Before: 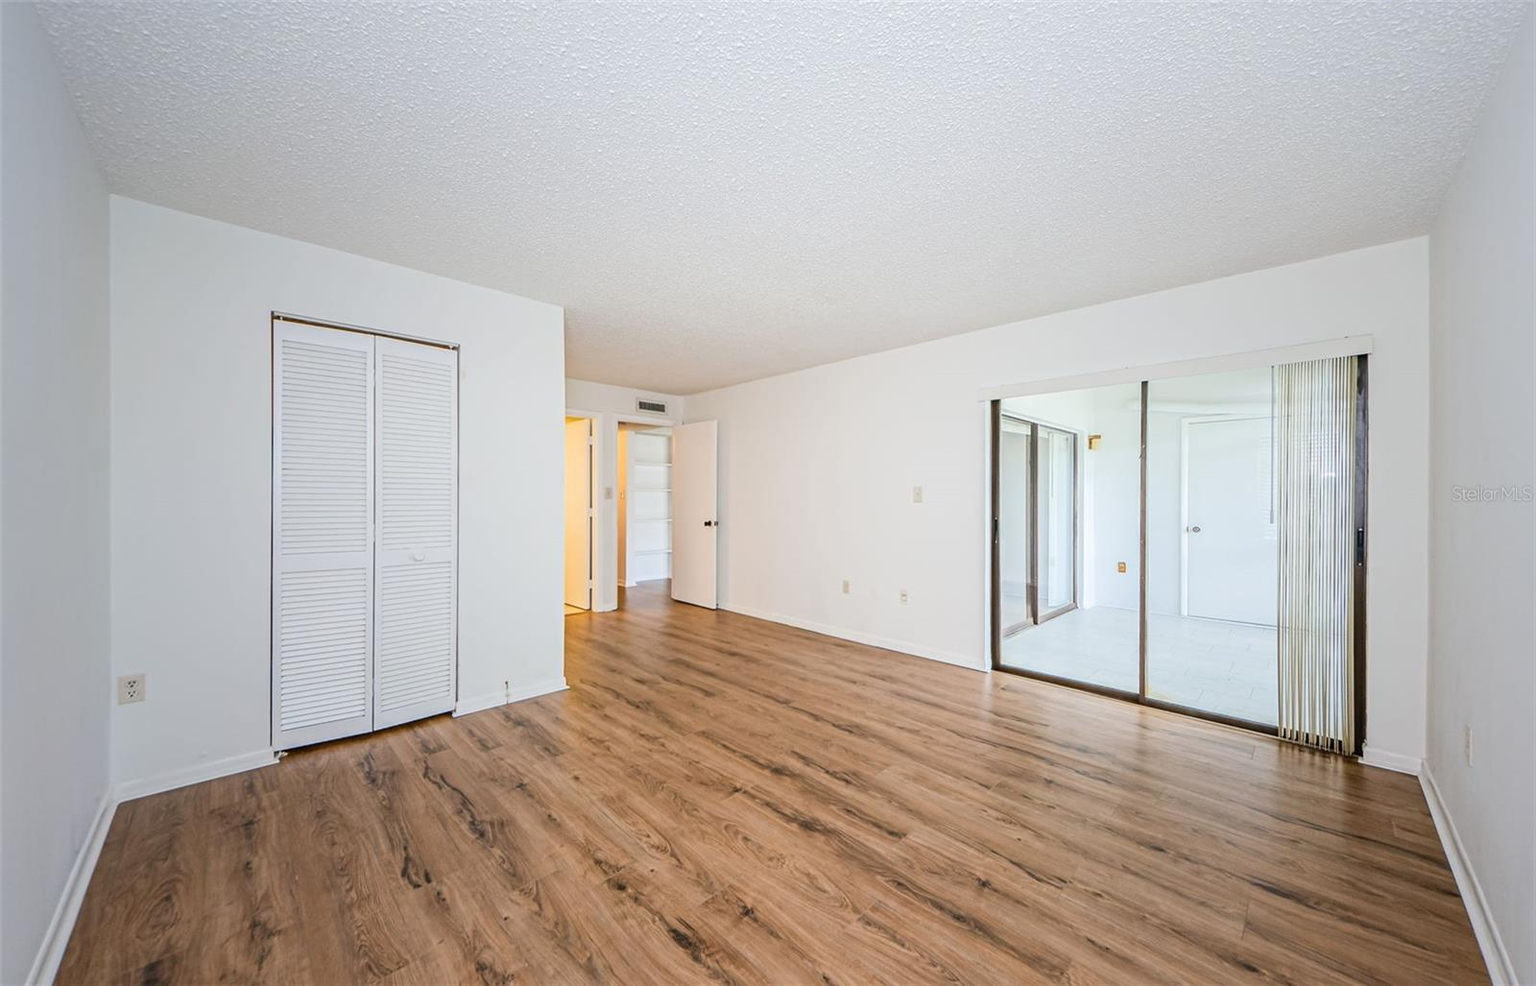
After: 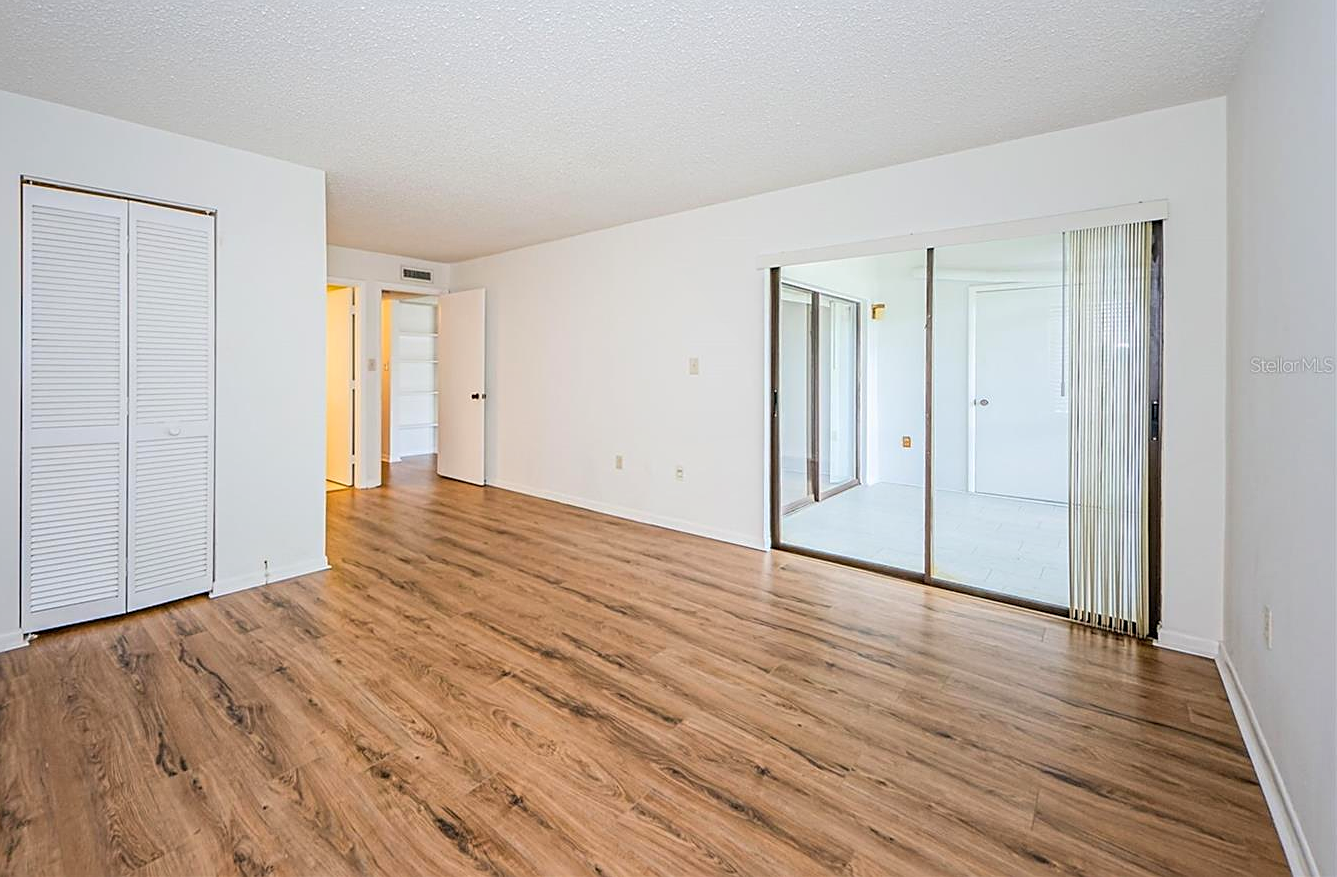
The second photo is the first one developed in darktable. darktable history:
exposure: exposure -0.139 EV, compensate highlight preservation false
local contrast: highlights 107%, shadows 103%, detail 131%, midtone range 0.2
contrast brightness saturation: brightness 0.088, saturation 0.192
crop: left 16.391%, top 14.542%
sharpen: on, module defaults
